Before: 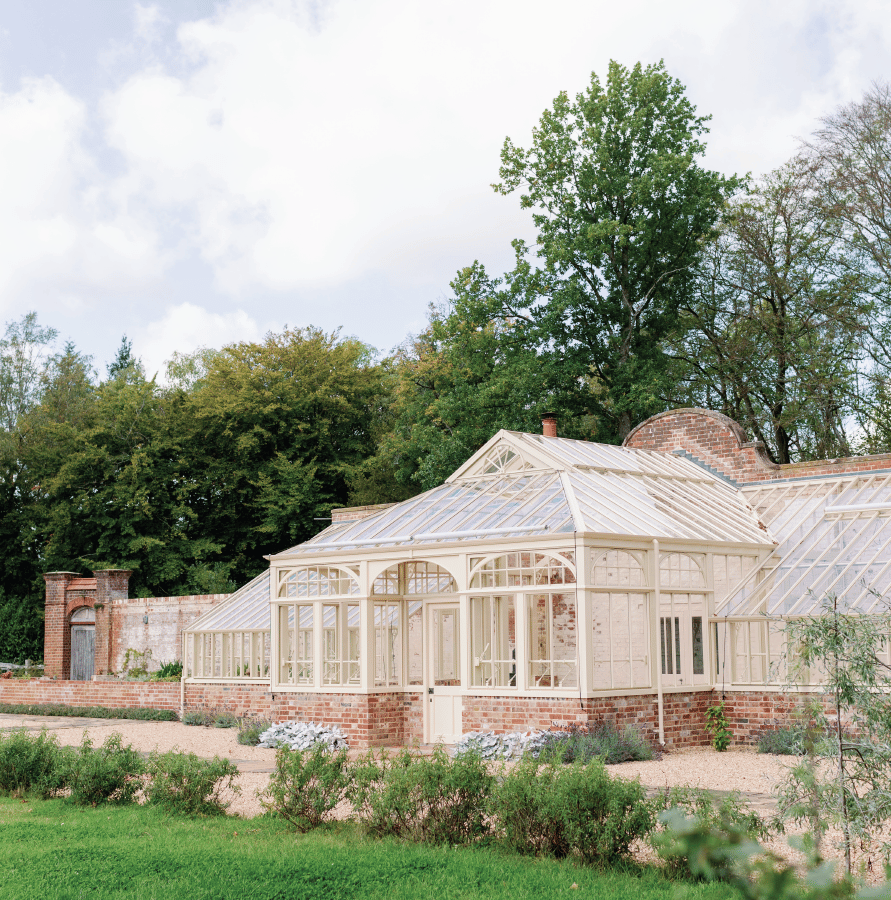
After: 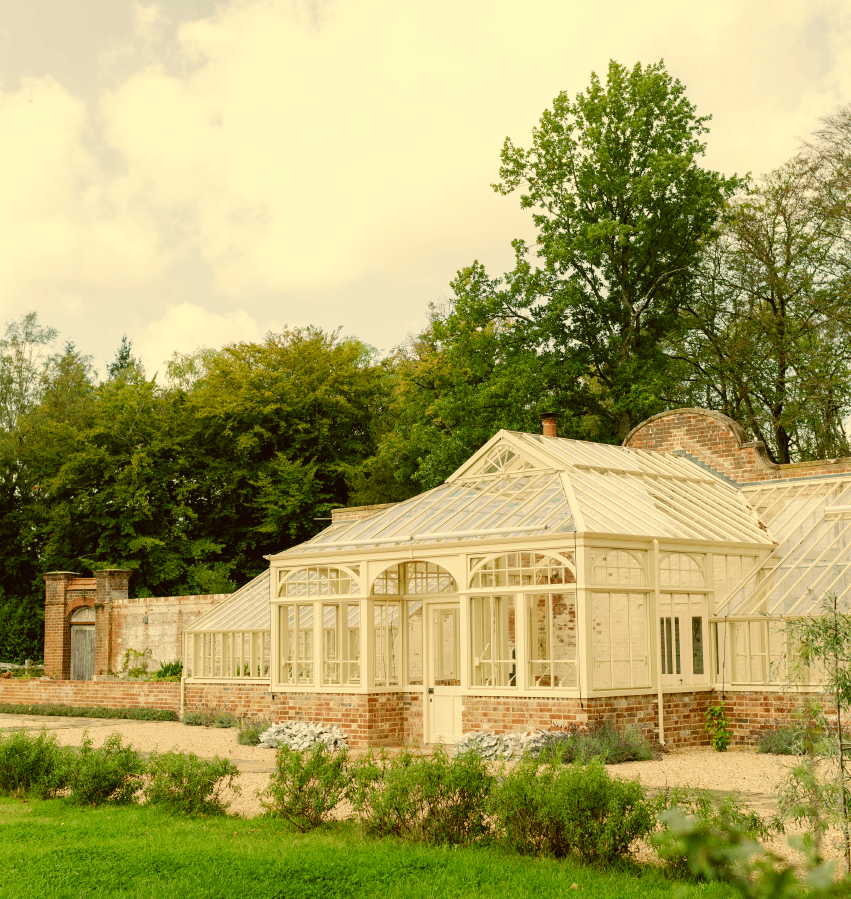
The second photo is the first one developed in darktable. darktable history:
color correction: highlights a* 0.088, highlights b* 28.87, shadows a* -0.193, shadows b* 21.85
crop: right 4.455%, bottom 0.036%
